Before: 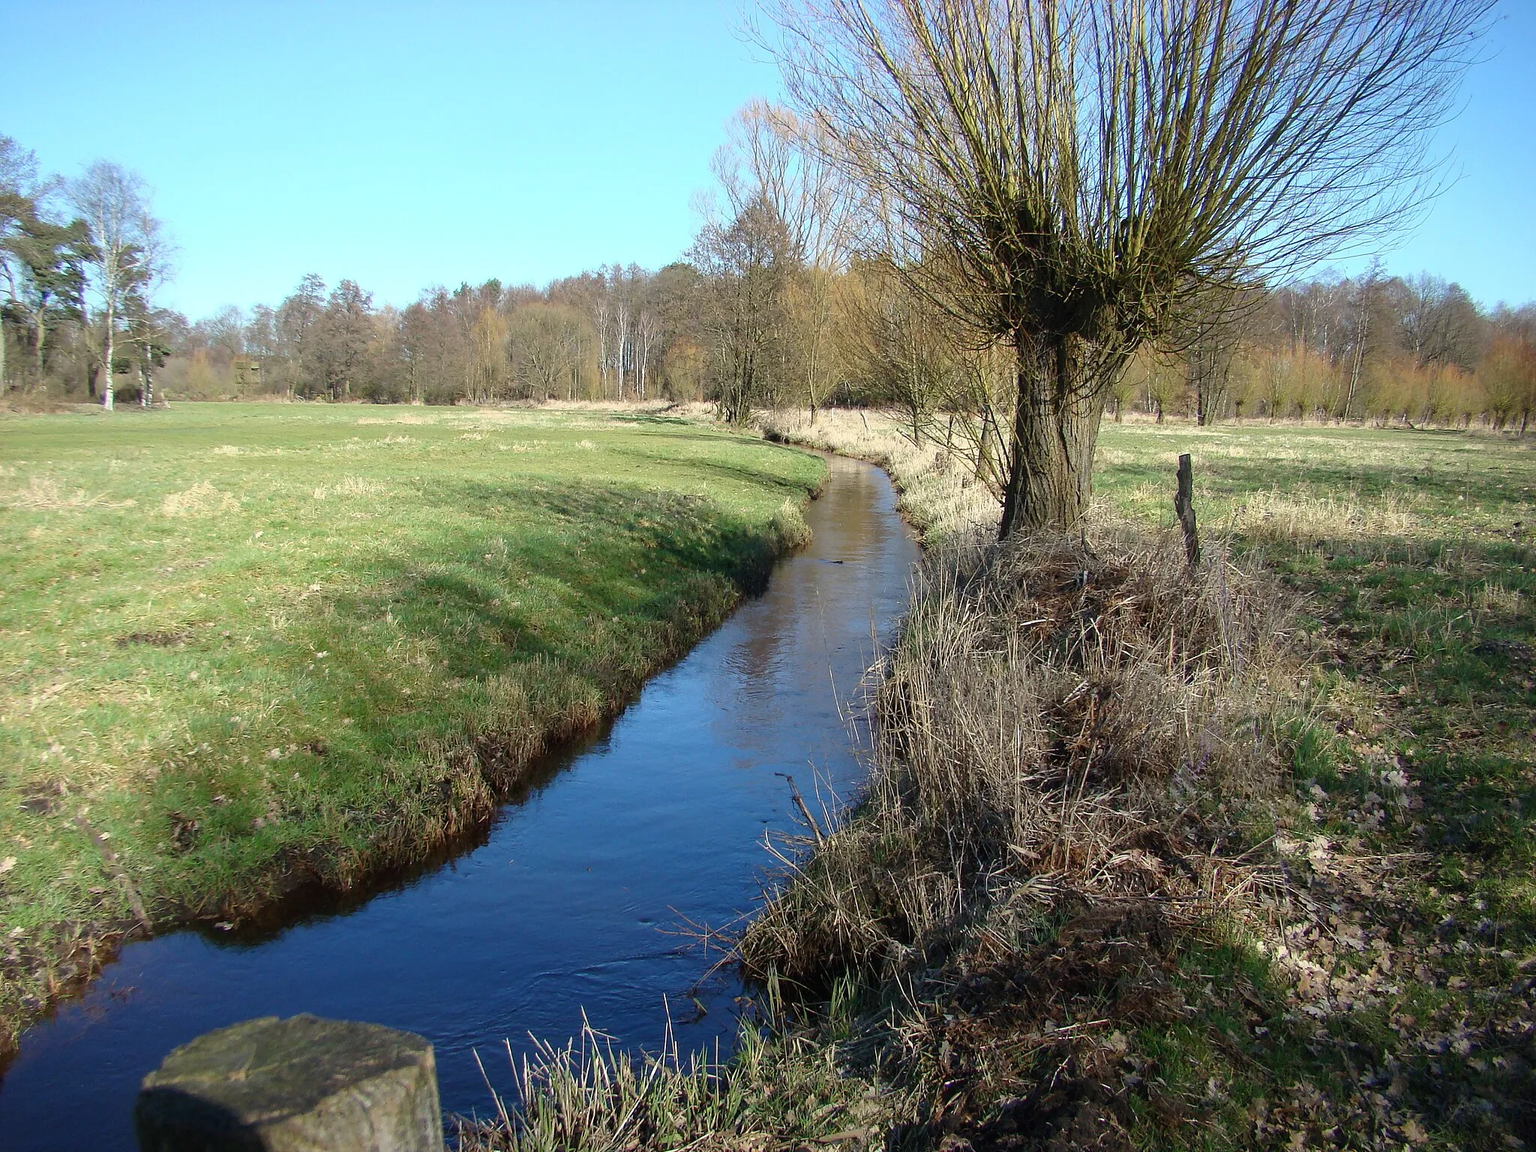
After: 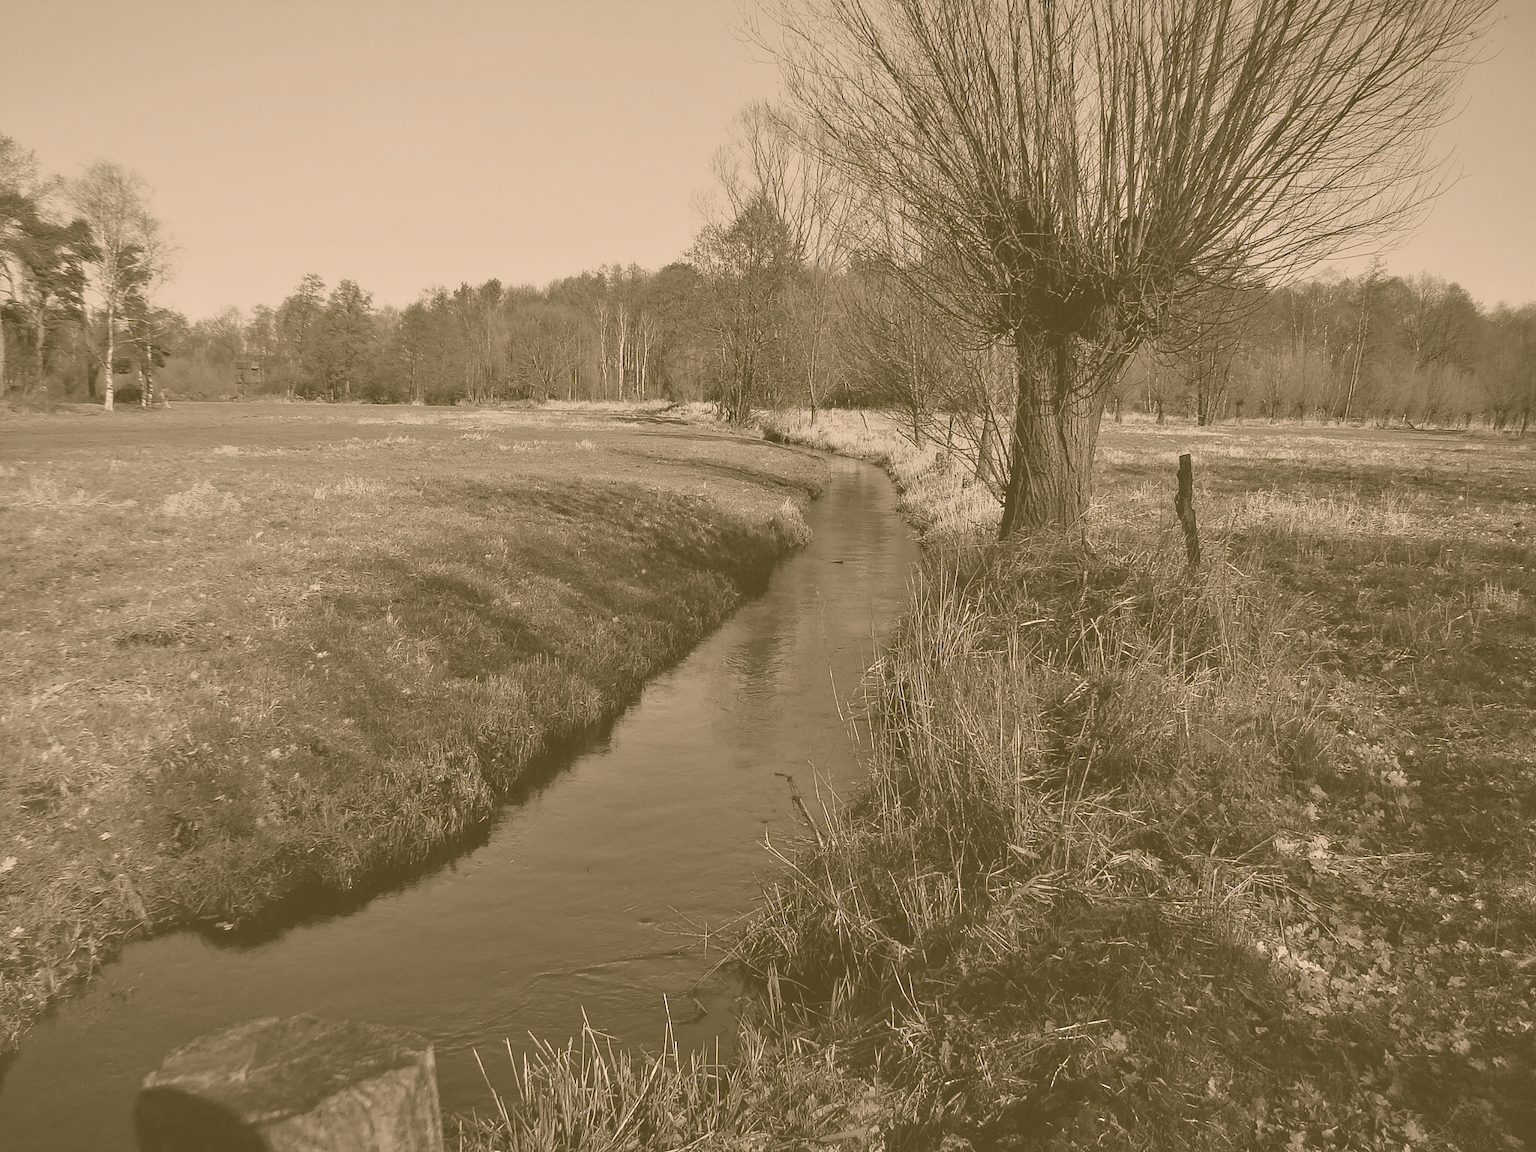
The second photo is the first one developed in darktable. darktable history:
color correction: highlights a* 8.56, highlights b* 15.42, shadows a* -0.606, shadows b* 26.97
exposure: black level correction -0.037, exposure -0.498 EV, compensate exposure bias true, compensate highlight preservation false
tone equalizer: -7 EV 0.145 EV, -6 EV 0.608 EV, -5 EV 1.13 EV, -4 EV 1.33 EV, -3 EV 1.12 EV, -2 EV 0.6 EV, -1 EV 0.164 EV
shadows and highlights: shadows 31.26, highlights 1.31, soften with gaussian
color calibration: output gray [0.31, 0.36, 0.33, 0], illuminant same as pipeline (D50), adaptation XYZ, x 0.345, y 0.358, temperature 5019.69 K
